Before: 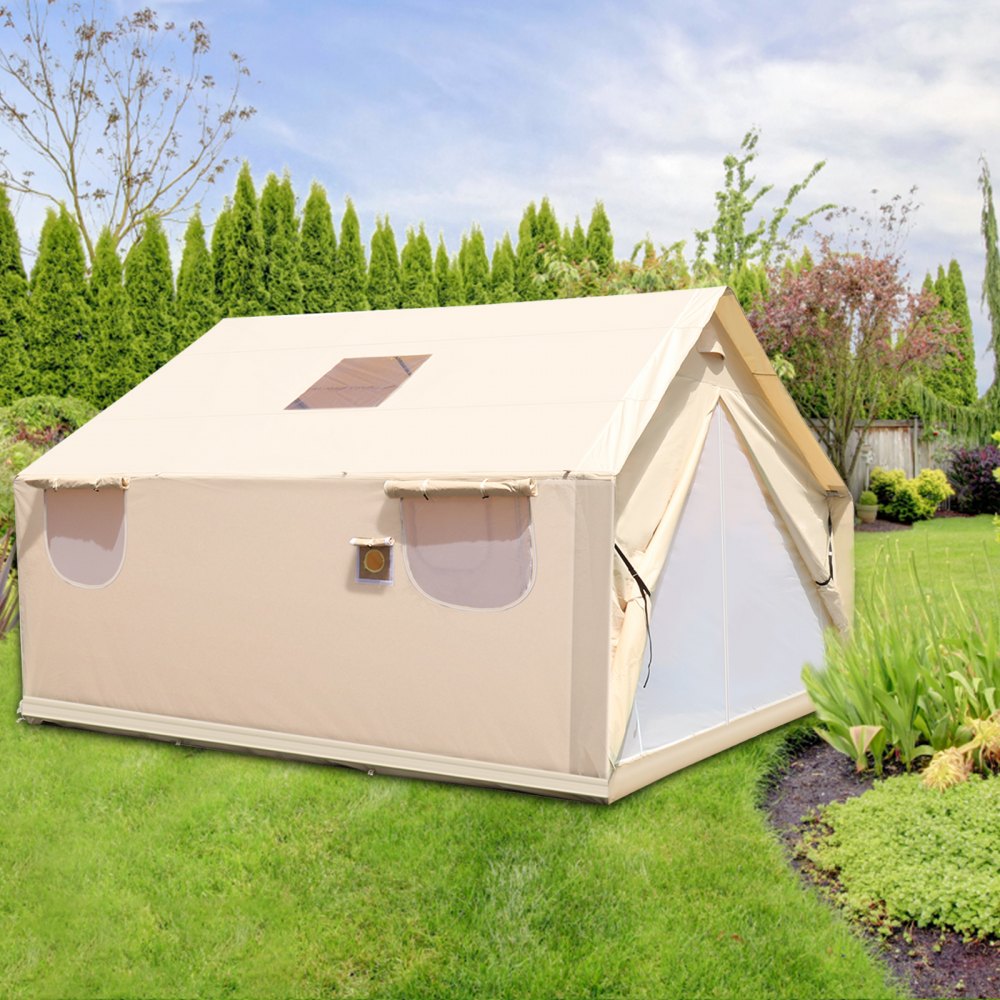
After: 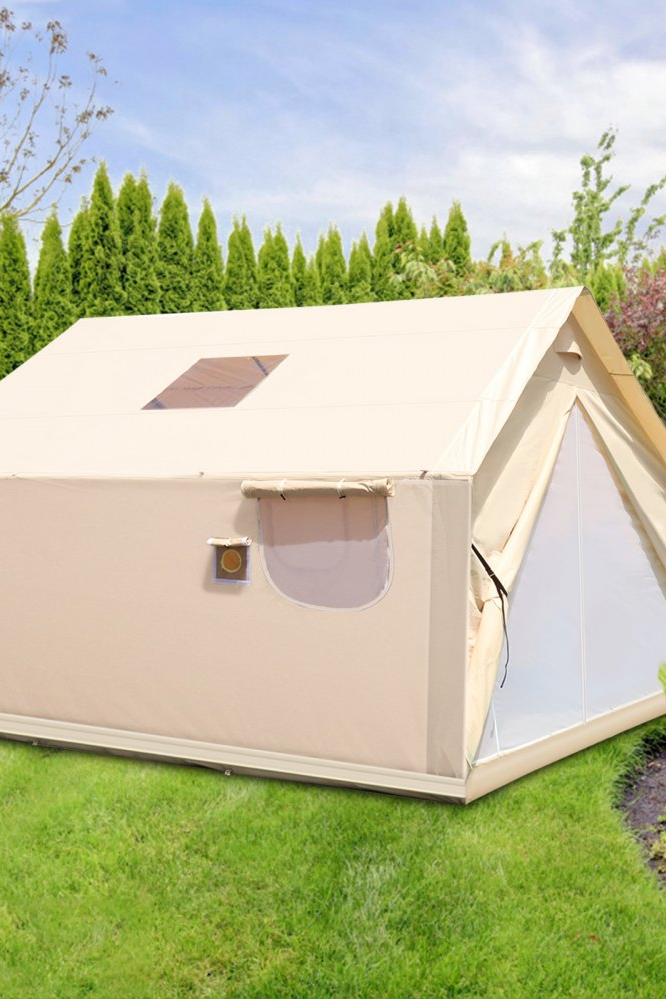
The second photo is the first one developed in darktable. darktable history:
crop and rotate: left 14.313%, right 19.019%
